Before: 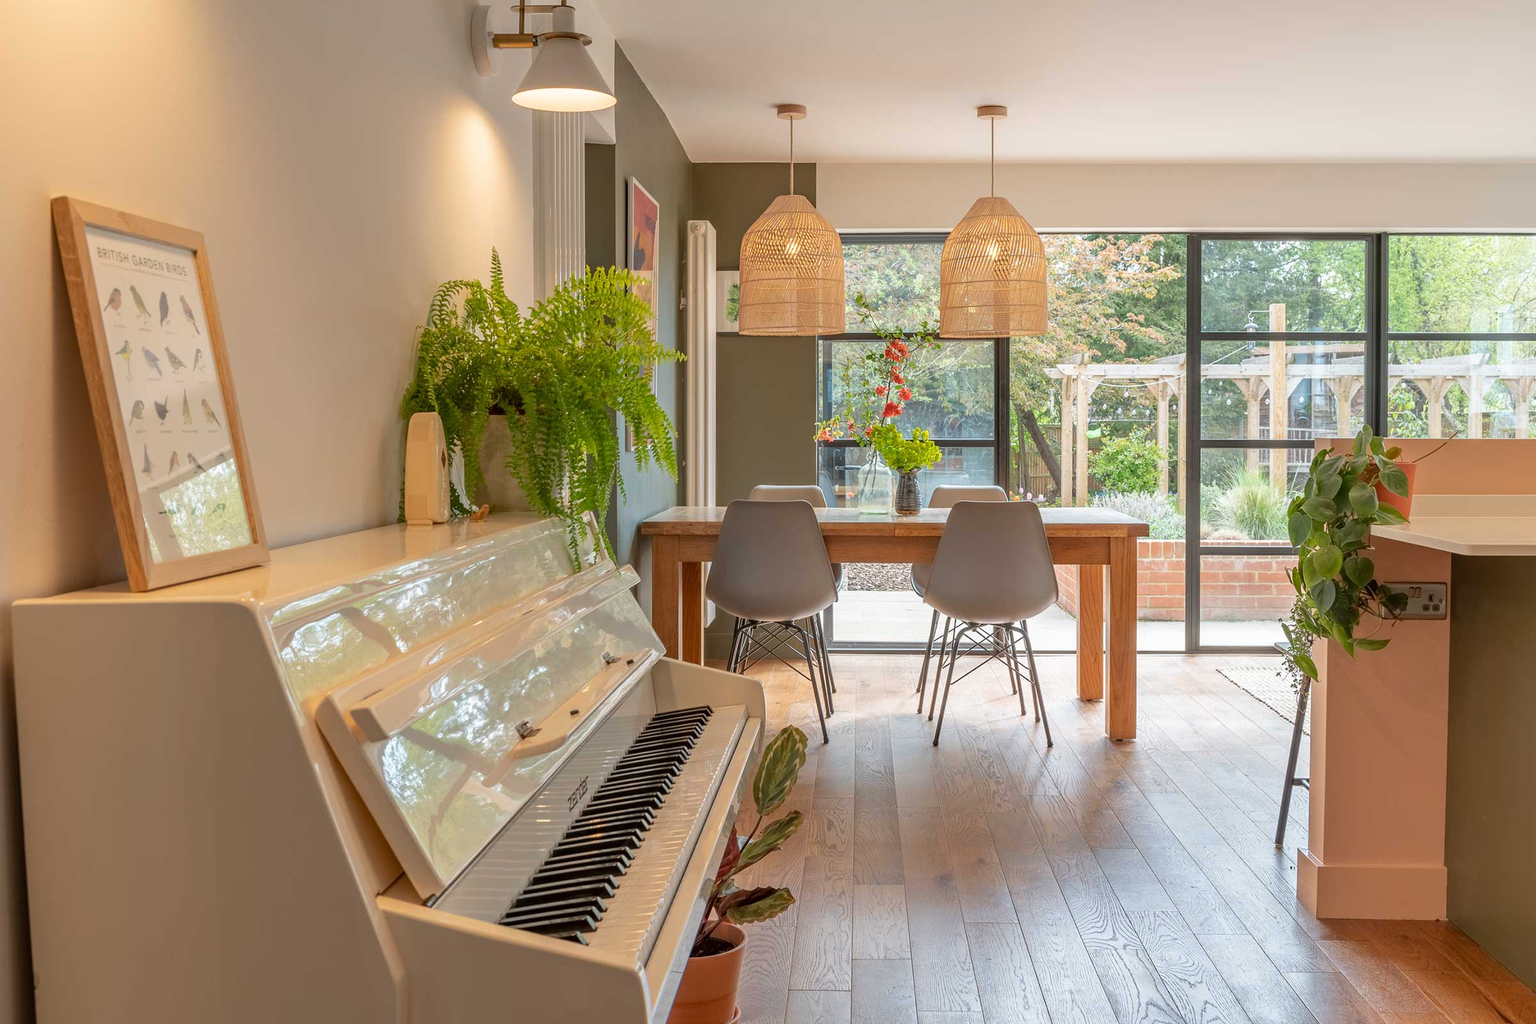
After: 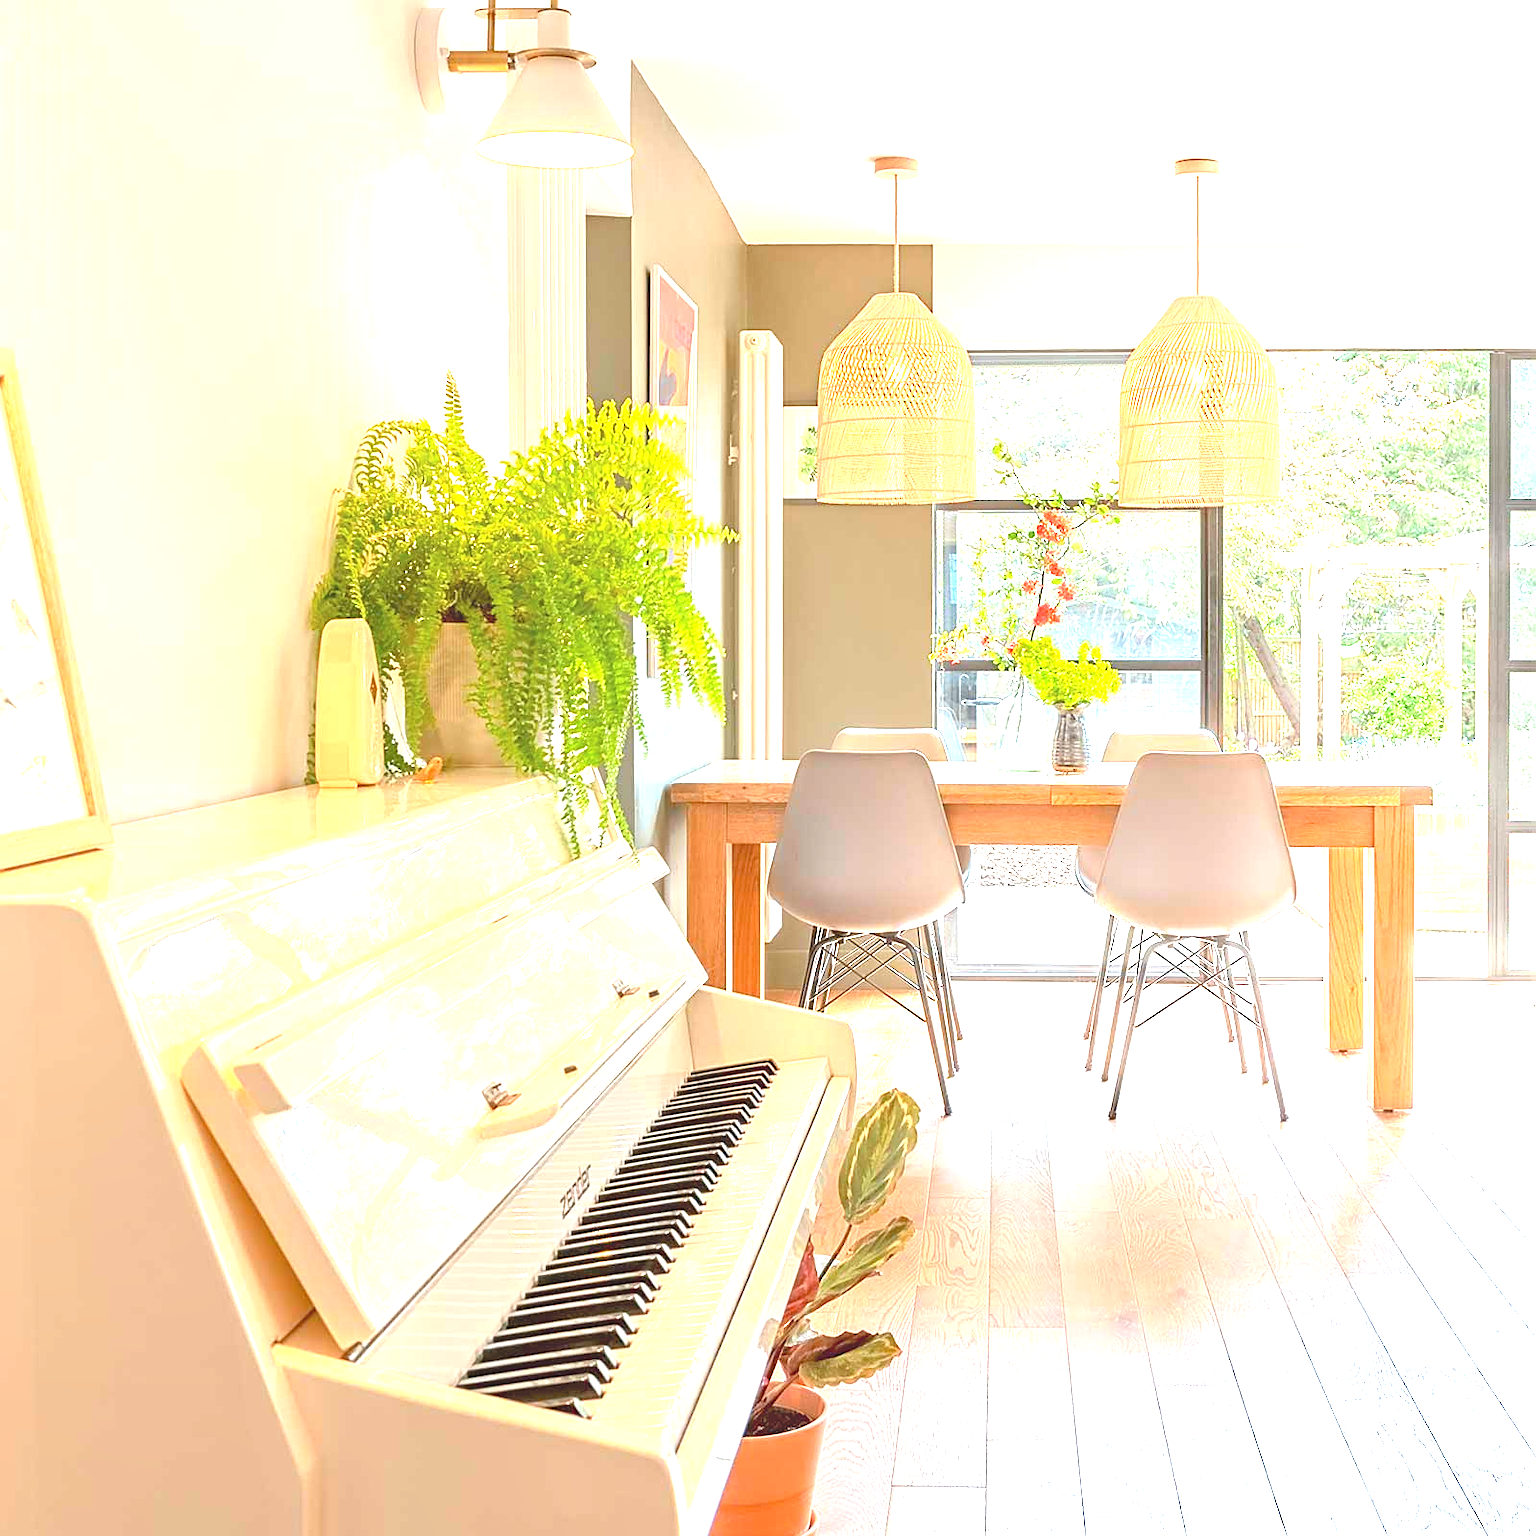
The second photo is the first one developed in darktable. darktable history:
sharpen: on, module defaults
exposure: black level correction 0.001, exposure 2 EV, compensate highlight preservation false
crop and rotate: left 12.673%, right 20.66%
local contrast: detail 70%
